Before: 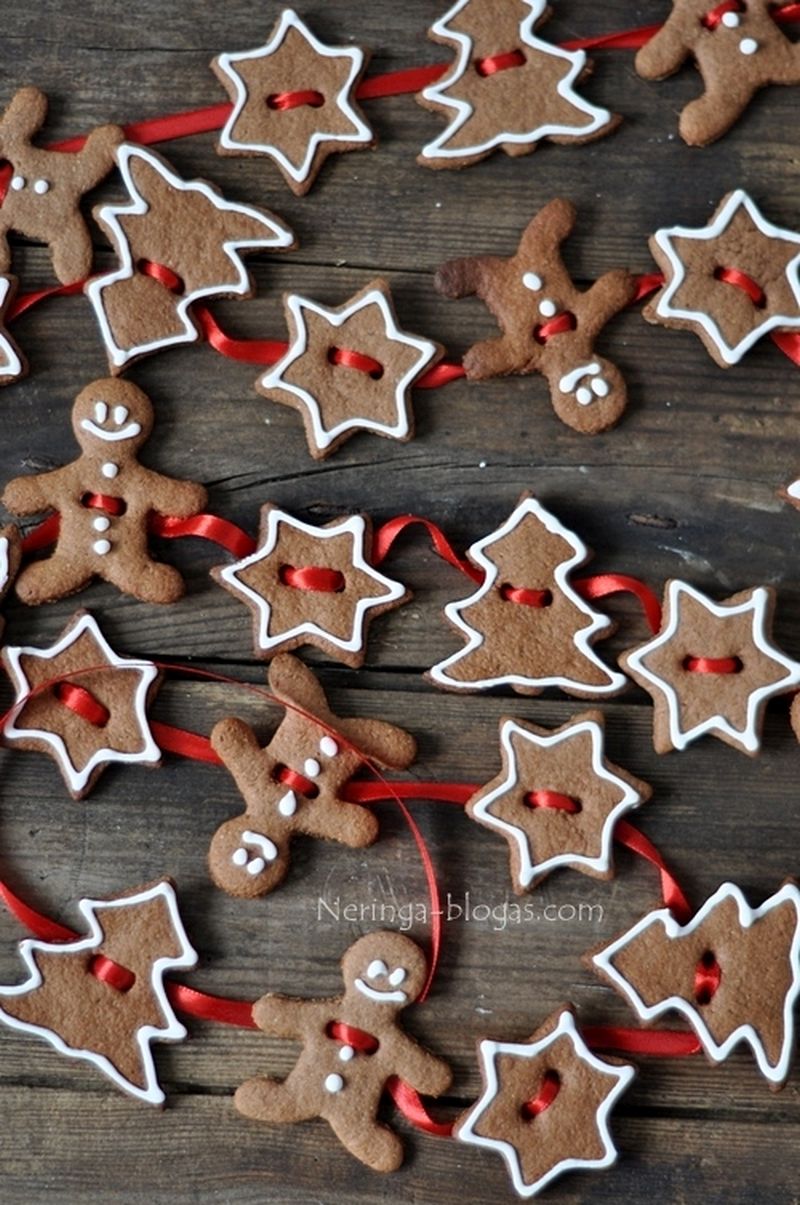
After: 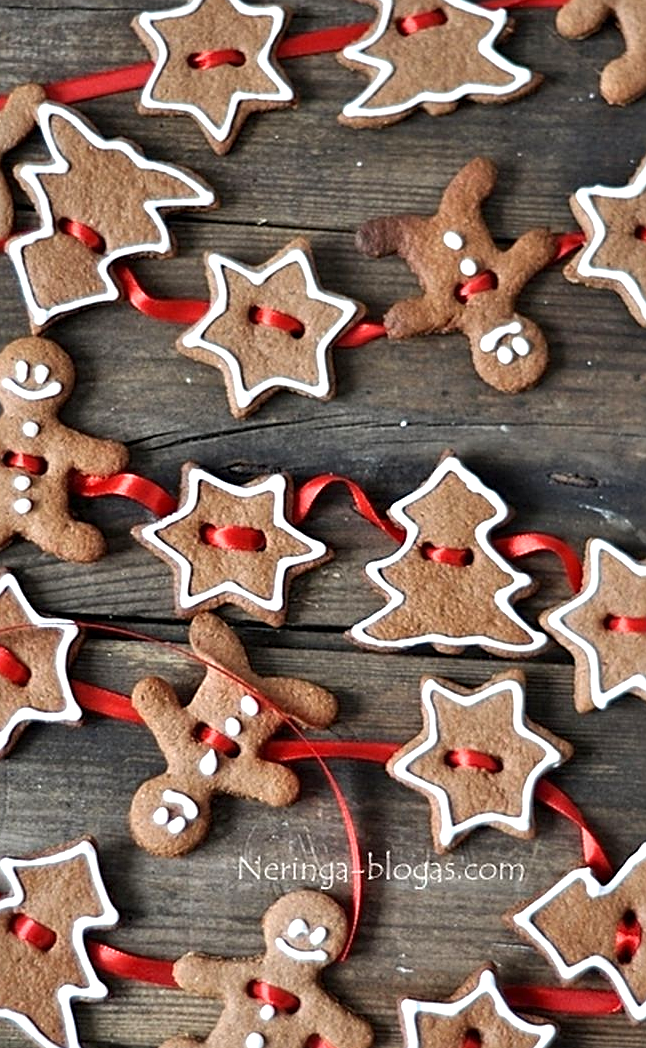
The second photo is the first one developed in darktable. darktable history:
sharpen: amount 0.594
crop: left 9.975%, top 3.465%, right 9.207%, bottom 9.54%
exposure: exposure 0.602 EV, compensate highlight preservation false
